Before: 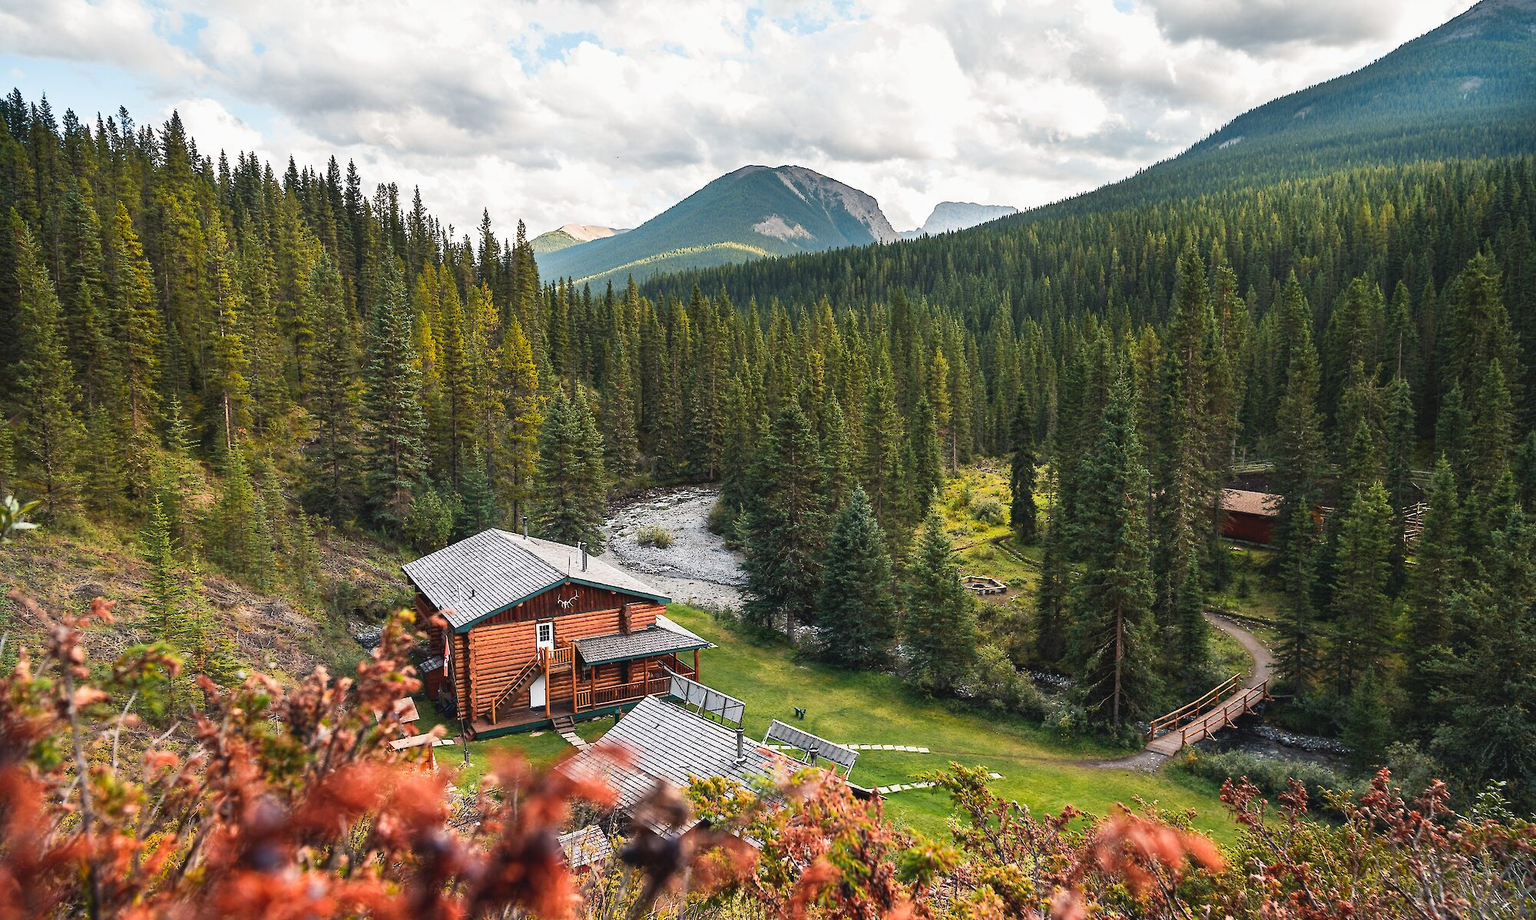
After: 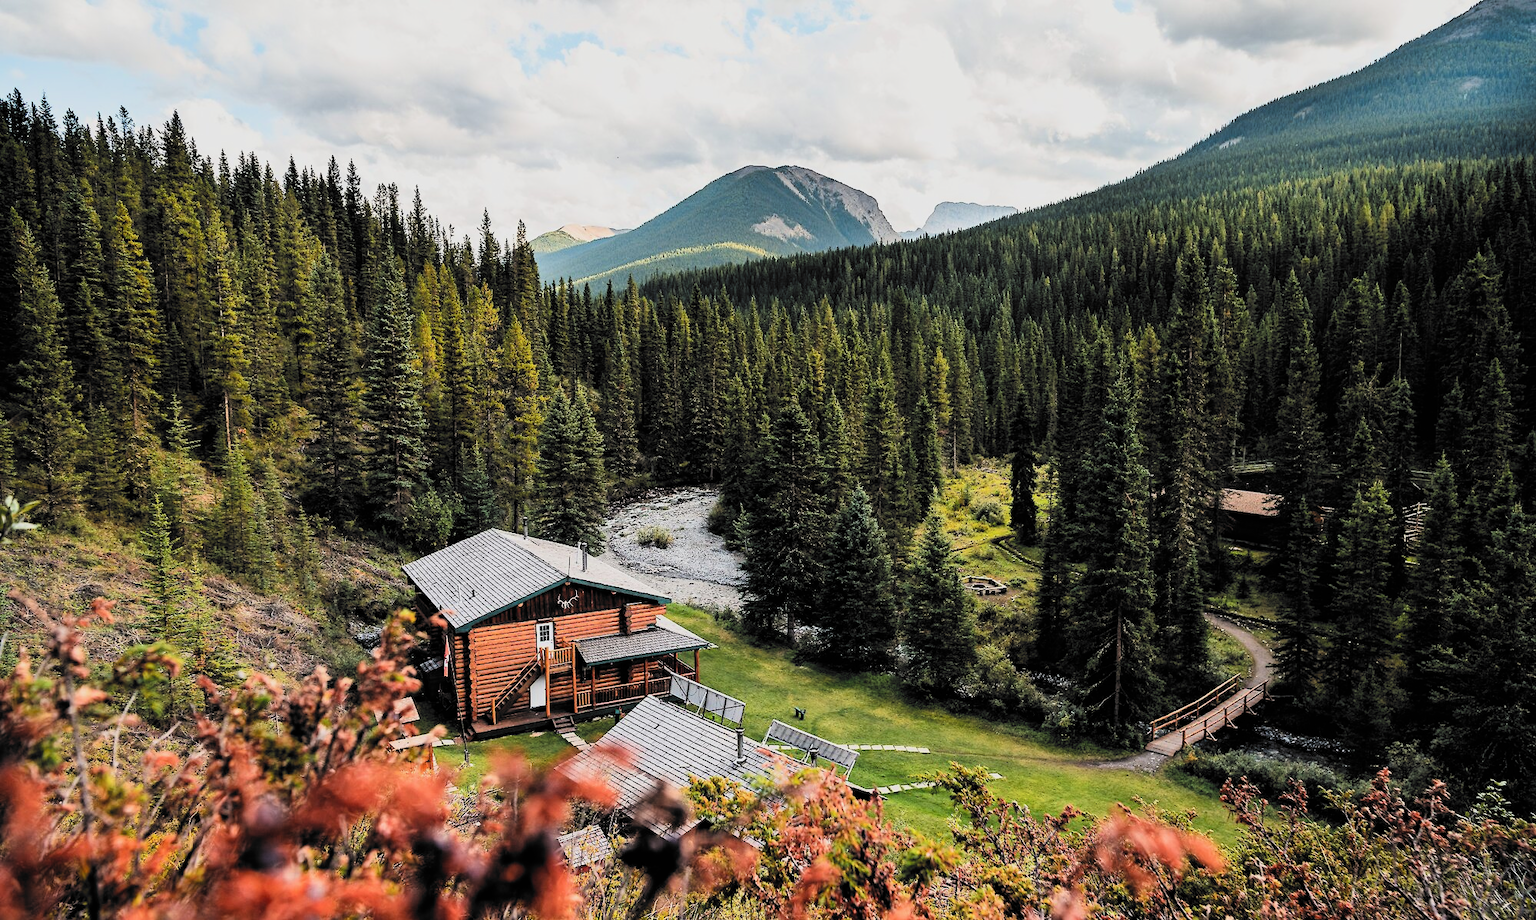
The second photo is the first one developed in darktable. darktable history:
filmic rgb: black relative exposure -5.05 EV, white relative exposure 3.97 EV, hardness 2.89, contrast 1.388, highlights saturation mix -30.04%, color science v6 (2022)
